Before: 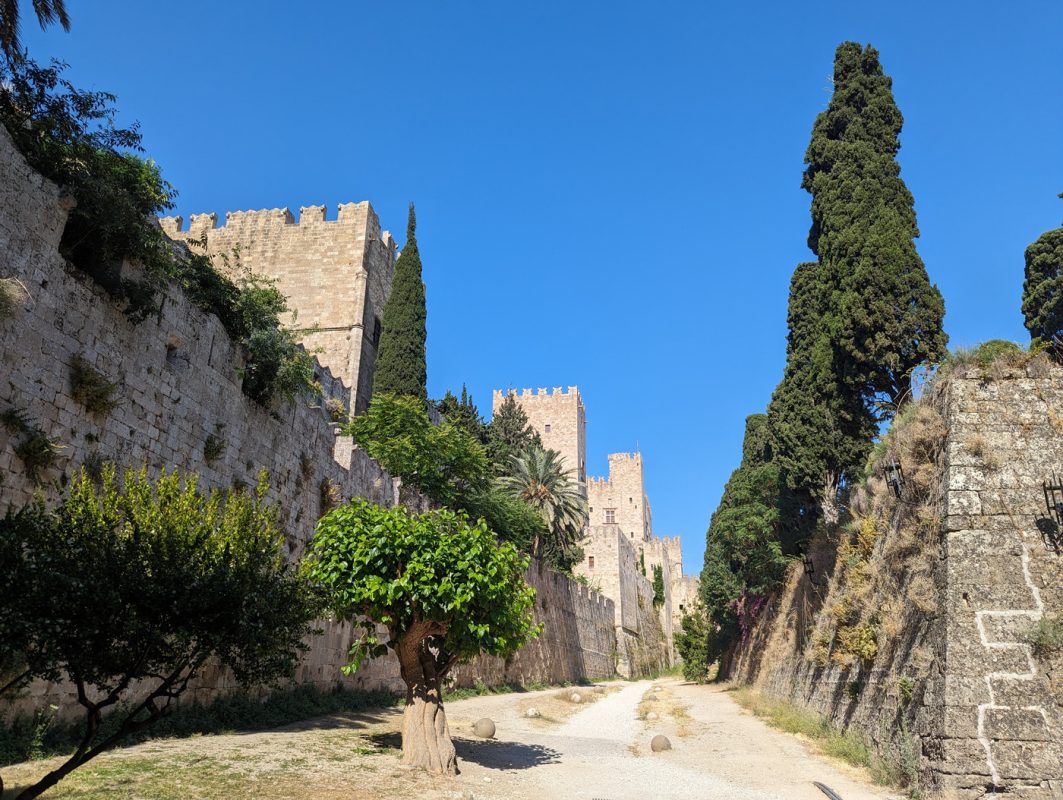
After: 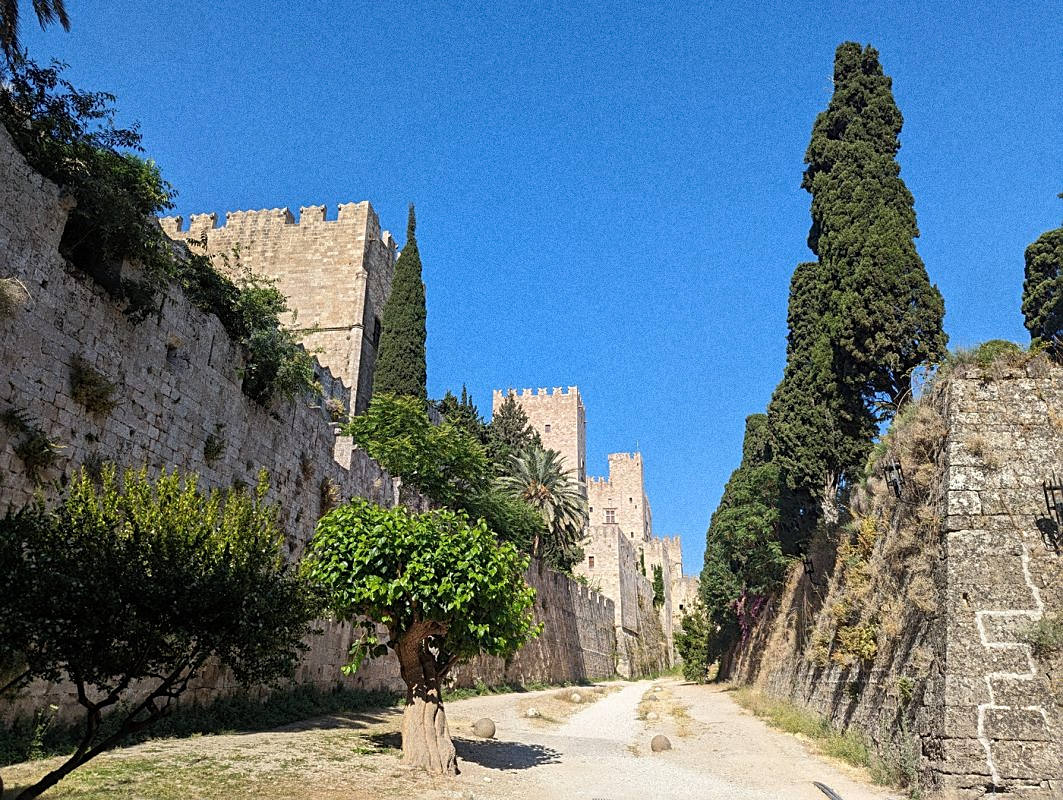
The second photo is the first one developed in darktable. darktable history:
grain: coarseness 11.82 ISO, strength 36.67%, mid-tones bias 74.17%
sharpen: on, module defaults
